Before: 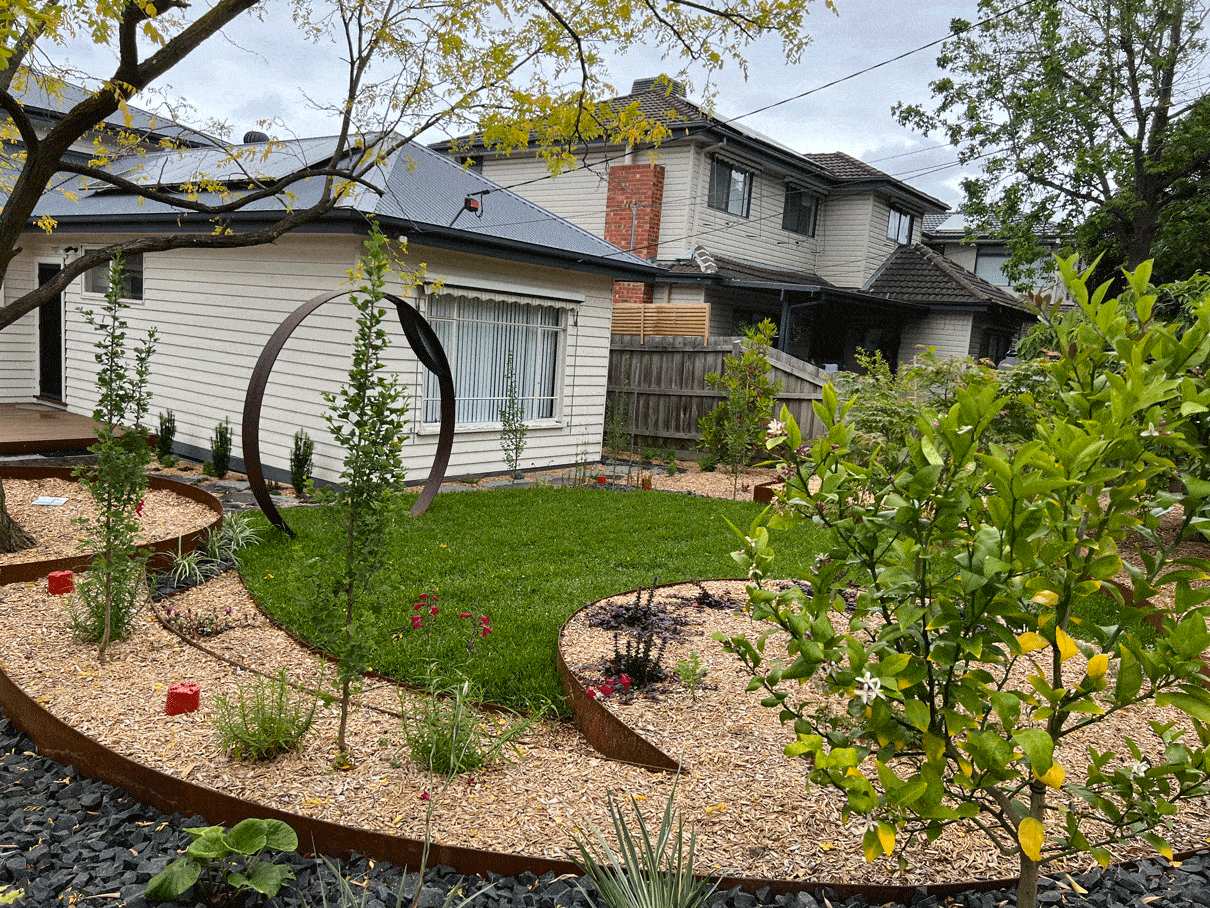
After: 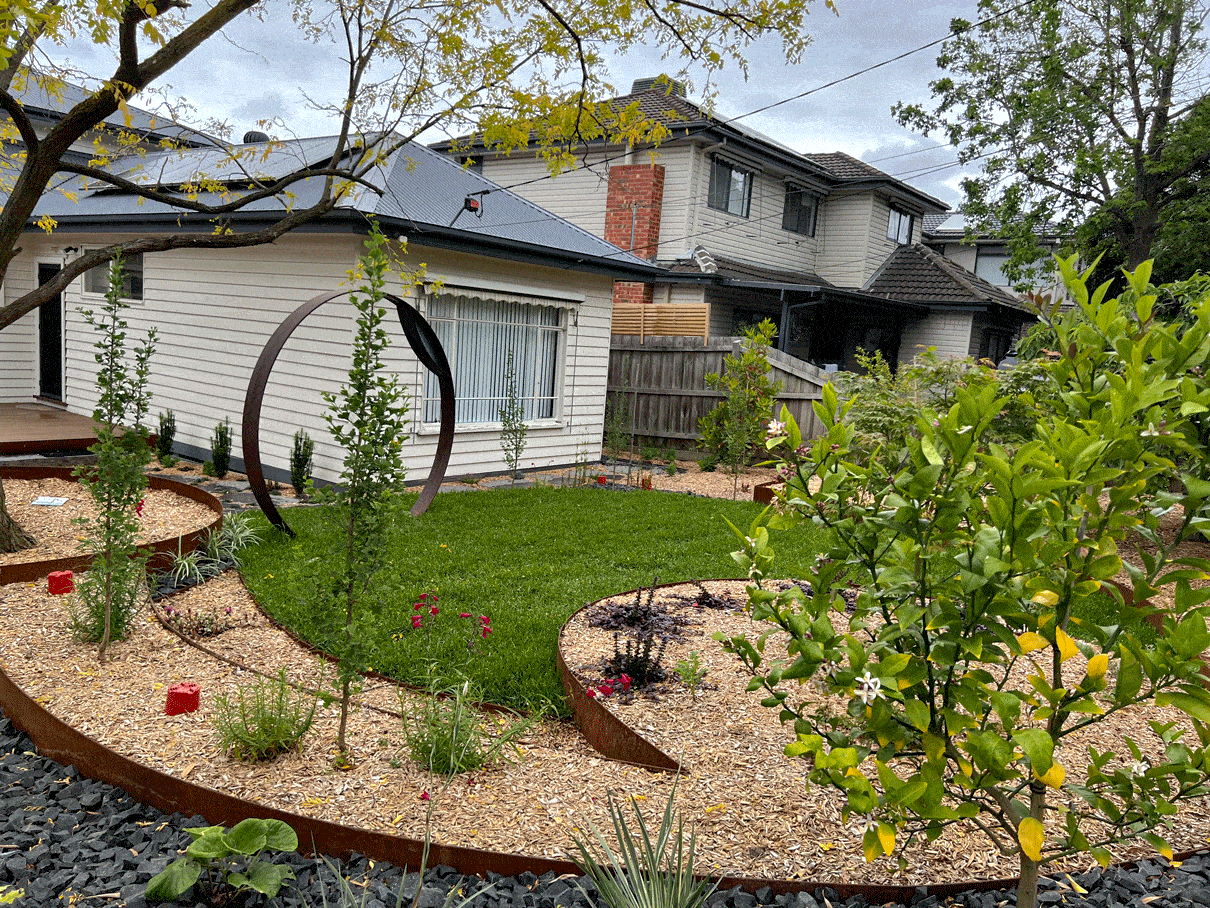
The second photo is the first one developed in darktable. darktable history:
shadows and highlights: on, module defaults
contrast equalizer: octaves 7, y [[0.6 ×6], [0.55 ×6], [0 ×6], [0 ×6], [0 ×6]], mix 0.3
